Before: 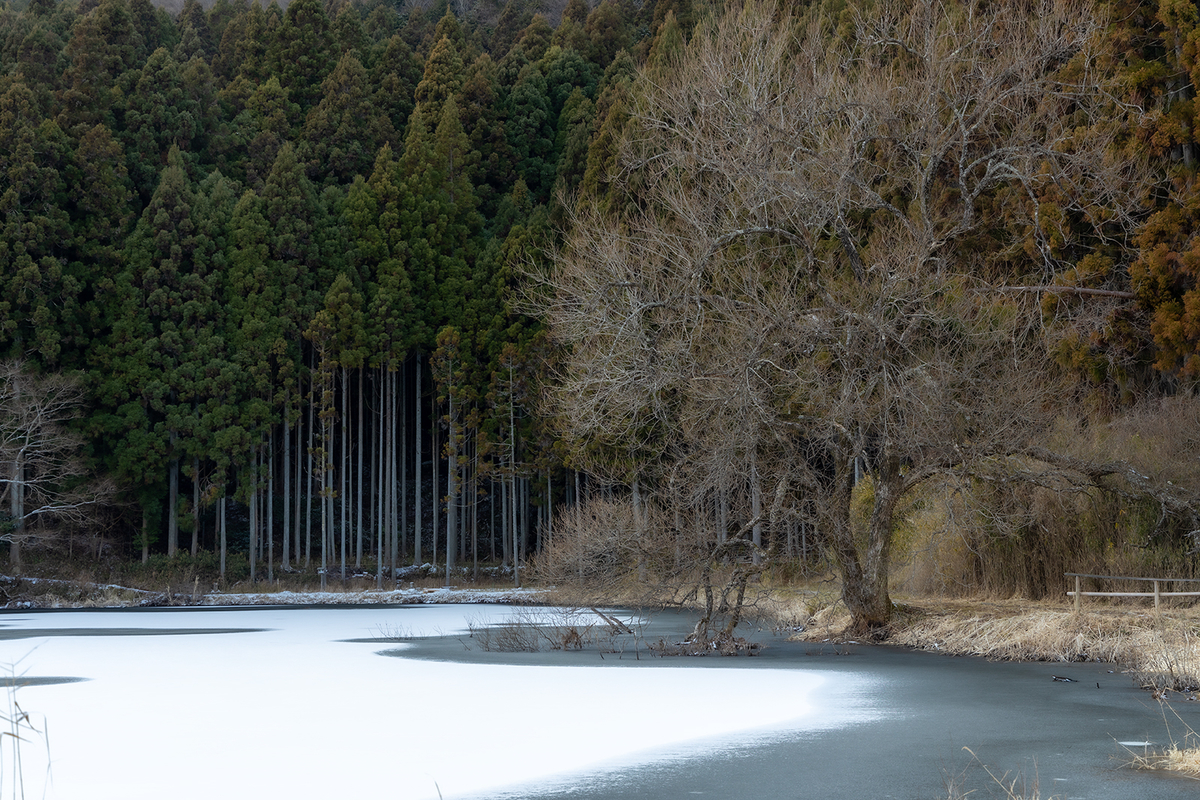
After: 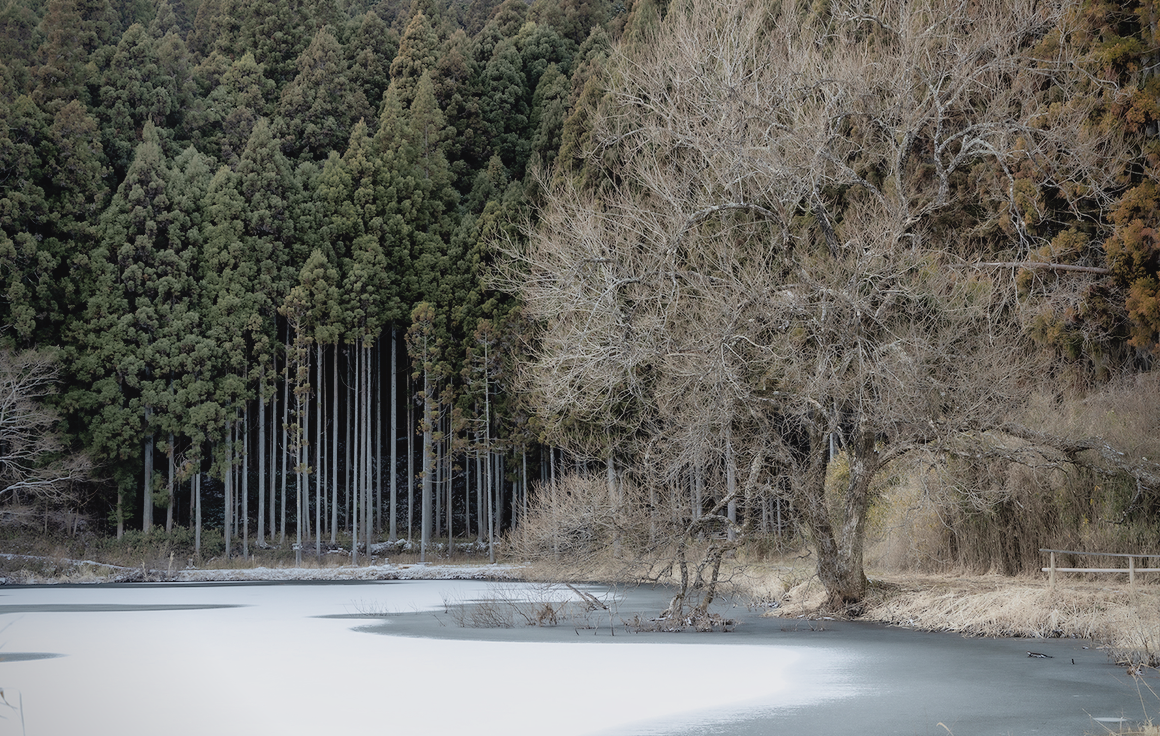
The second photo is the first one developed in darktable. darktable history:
exposure: black level correction 0.001, exposure 0.963 EV, compensate highlight preservation false
shadows and highlights: on, module defaults
crop: left 2.098%, top 3.038%, right 1.215%, bottom 4.851%
tone curve: curves: ch0 [(0, 0.024) (0.119, 0.146) (0.474, 0.485) (0.718, 0.739) (0.817, 0.839) (1, 0.998)]; ch1 [(0, 0) (0.377, 0.416) (0.439, 0.451) (0.477, 0.477) (0.501, 0.503) (0.538, 0.544) (0.58, 0.602) (0.664, 0.676) (0.783, 0.804) (1, 1)]; ch2 [(0, 0) (0.38, 0.405) (0.463, 0.456) (0.498, 0.497) (0.524, 0.535) (0.578, 0.576) (0.648, 0.665) (1, 1)], color space Lab, independent channels, preserve colors none
vignetting: saturation 0.386
color correction: highlights b* 0.001, saturation 0.545
filmic rgb: black relative exposure -7.65 EV, white relative exposure 4.56 EV, hardness 3.61
